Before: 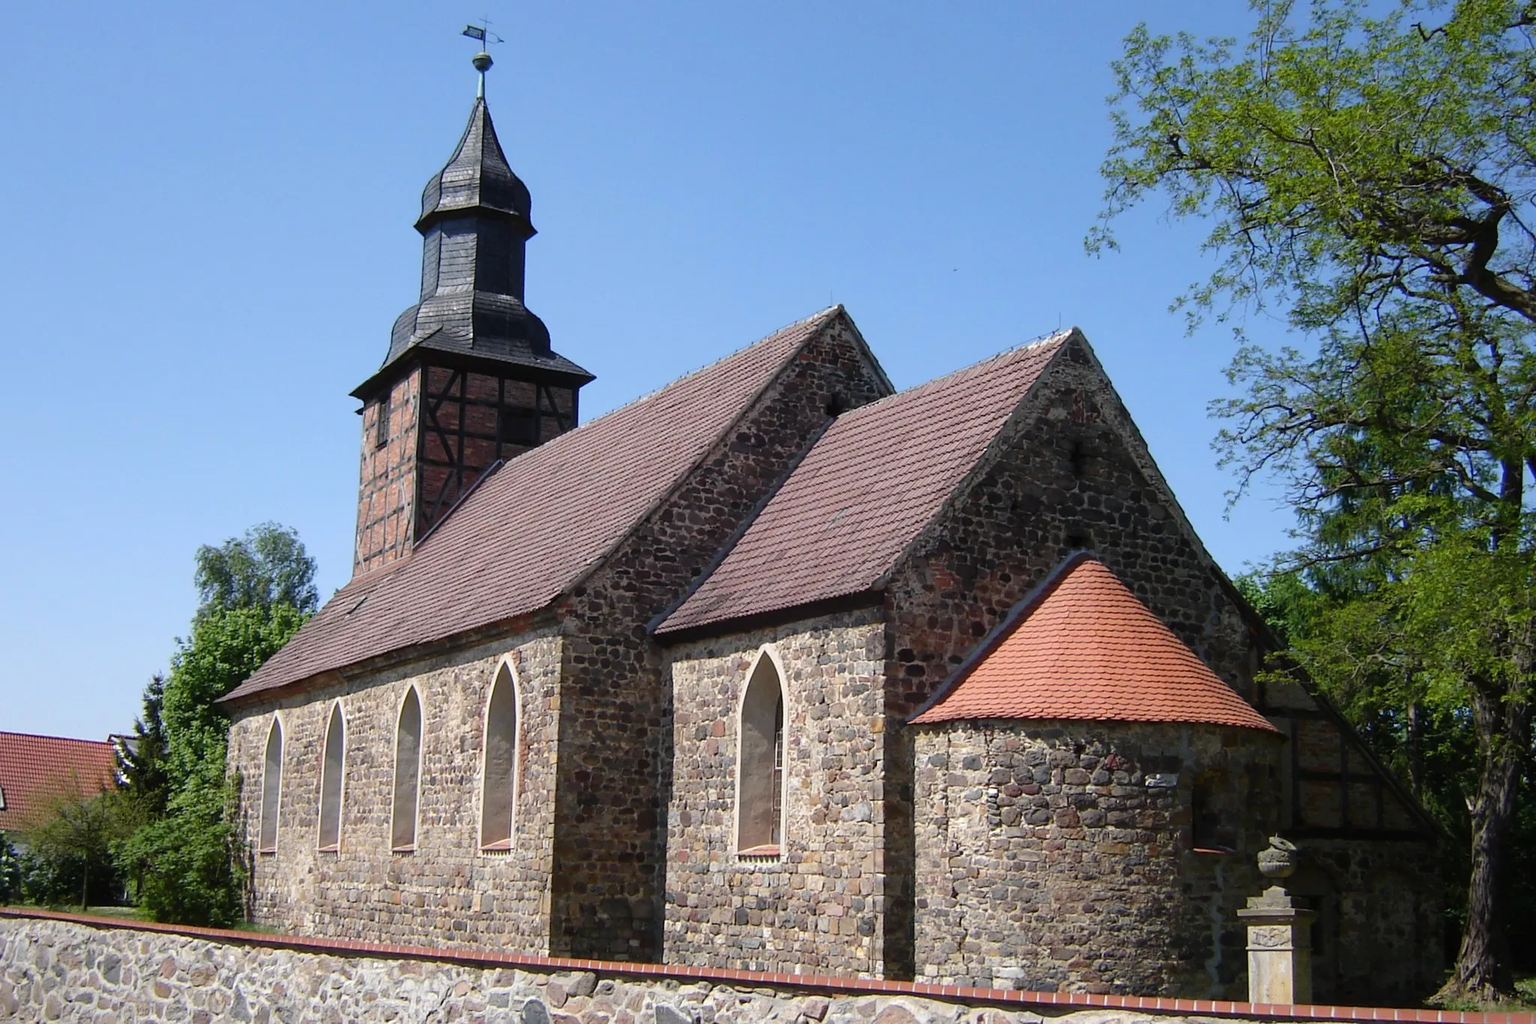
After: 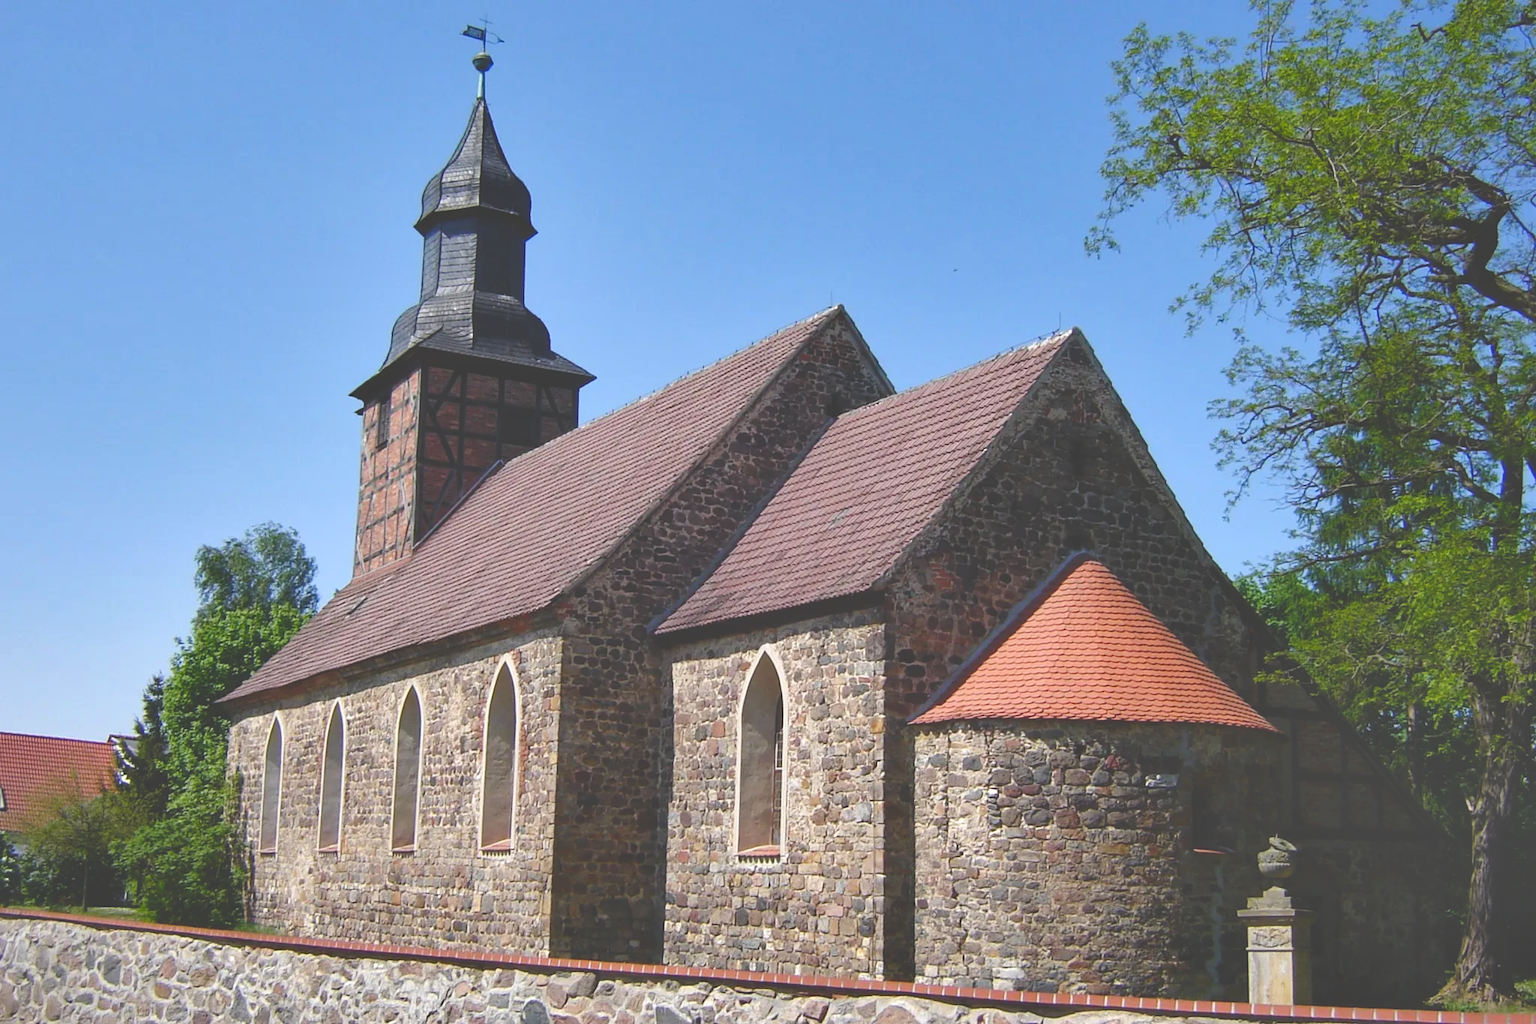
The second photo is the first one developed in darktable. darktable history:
exposure: black level correction -0.042, exposure 0.064 EV, compensate highlight preservation false
shadows and highlights: white point adjustment 0.062, soften with gaussian
color balance rgb: linear chroma grading › global chroma 9.017%, perceptual saturation grading › global saturation 25.158%, perceptual saturation grading › highlights -28.306%, perceptual saturation grading › shadows 33.566%
